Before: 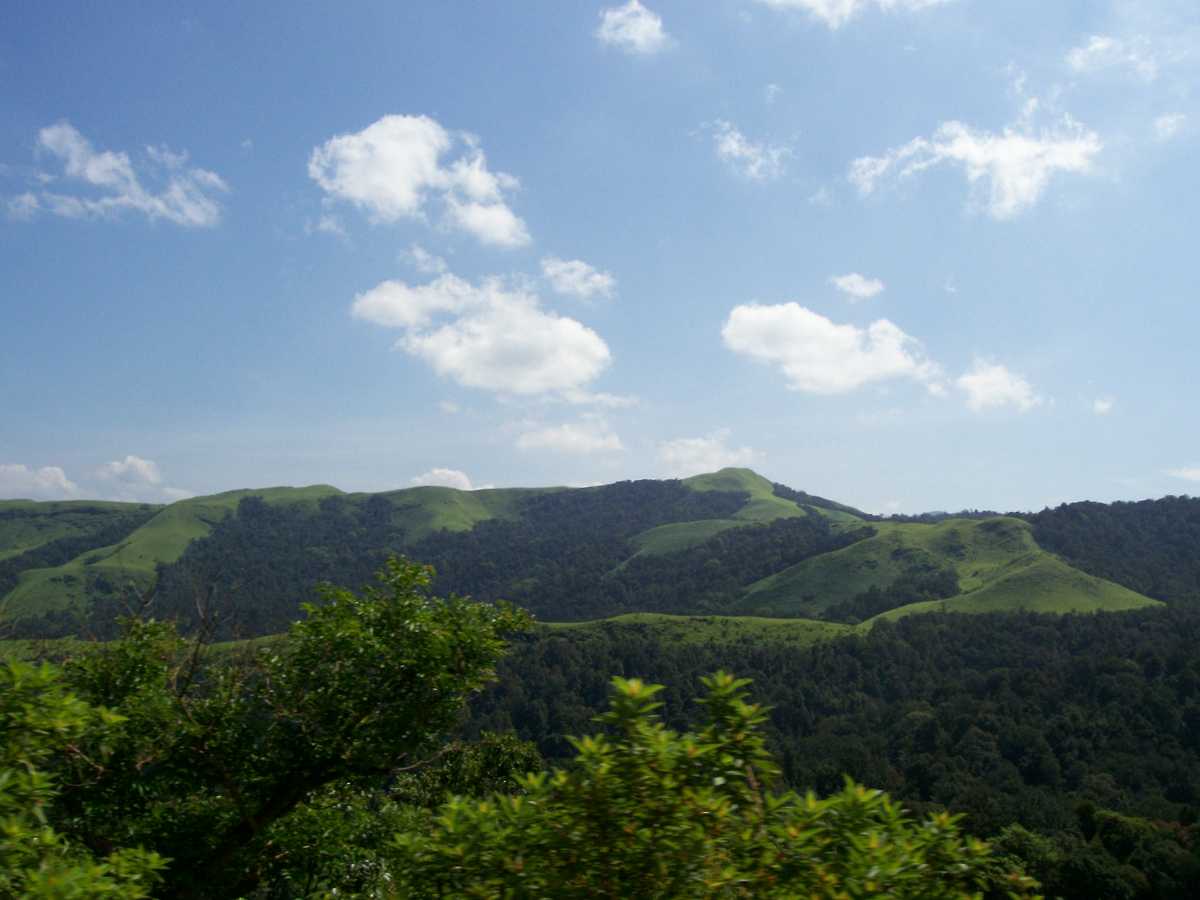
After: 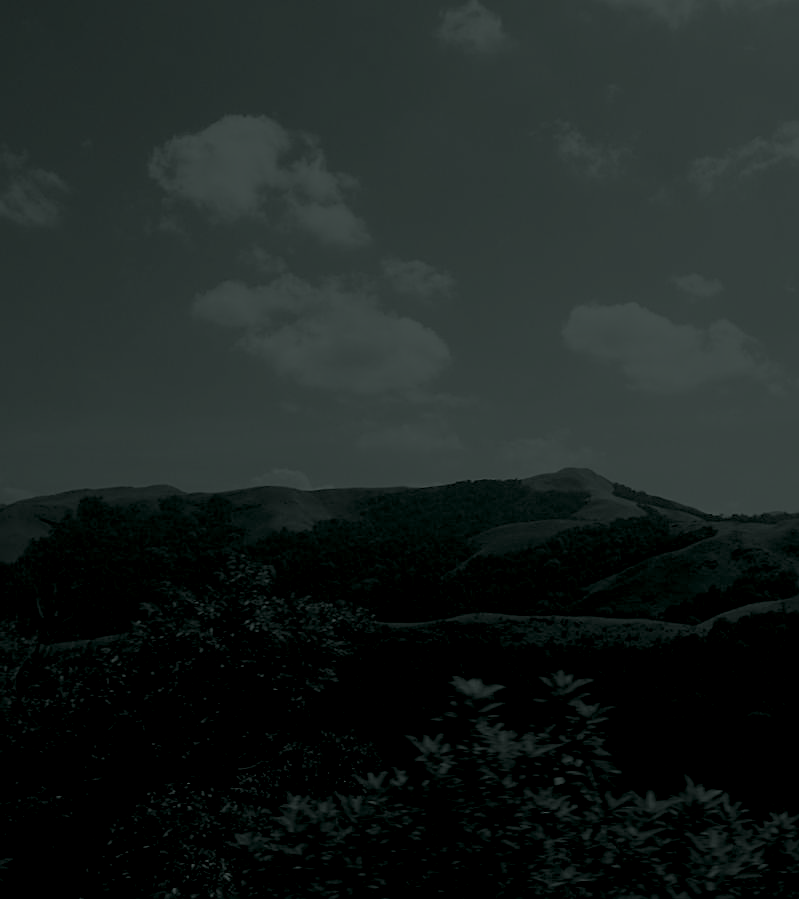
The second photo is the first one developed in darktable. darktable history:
sharpen: on, module defaults
colorize: hue 90°, saturation 19%, lightness 1.59%, version 1
filmic rgb: black relative exposure -7.65 EV, white relative exposure 4.56 EV, hardness 3.61, color science v6 (2022)
crop and rotate: left 13.409%, right 19.924%
